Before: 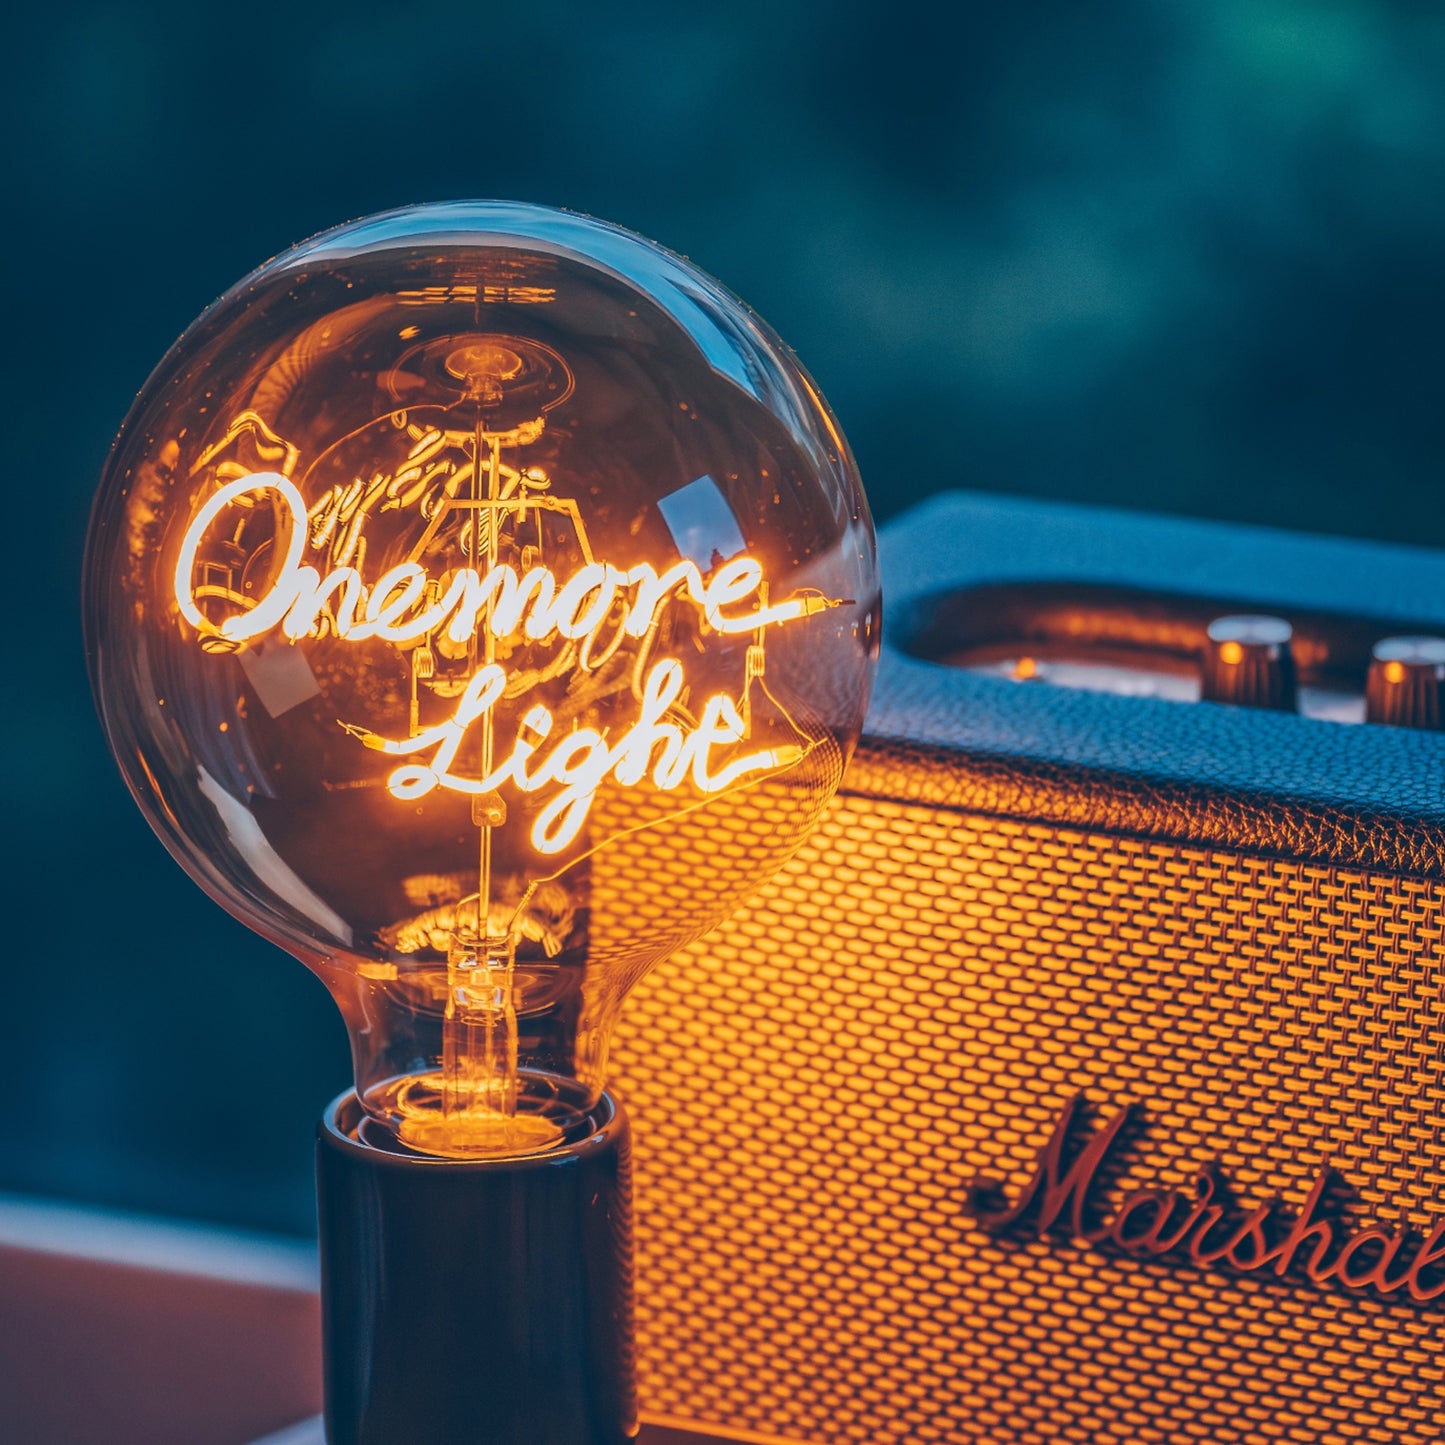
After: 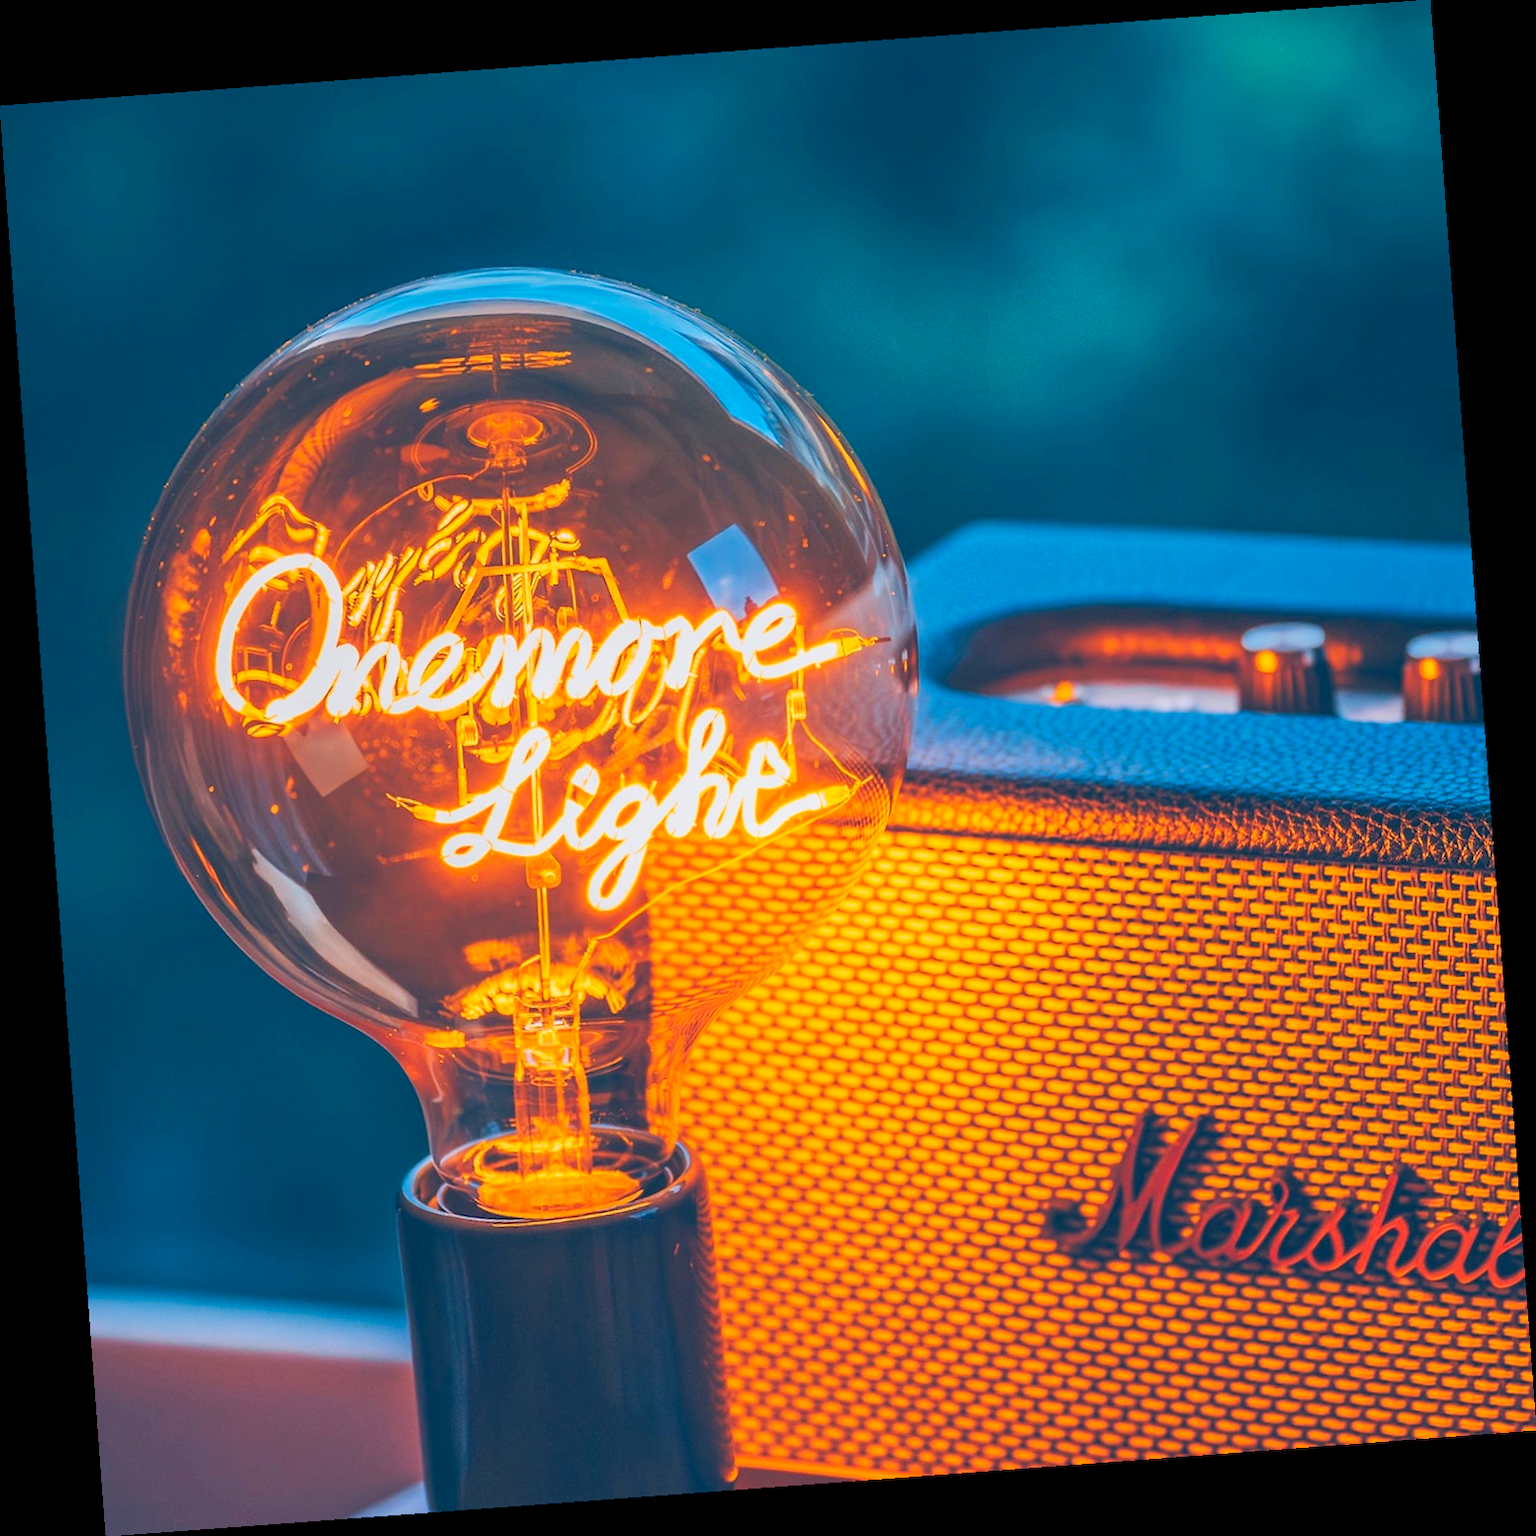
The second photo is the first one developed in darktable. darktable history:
contrast brightness saturation: contrast 0.07, brightness 0.18, saturation 0.4
rotate and perspective: rotation -4.25°, automatic cropping off
